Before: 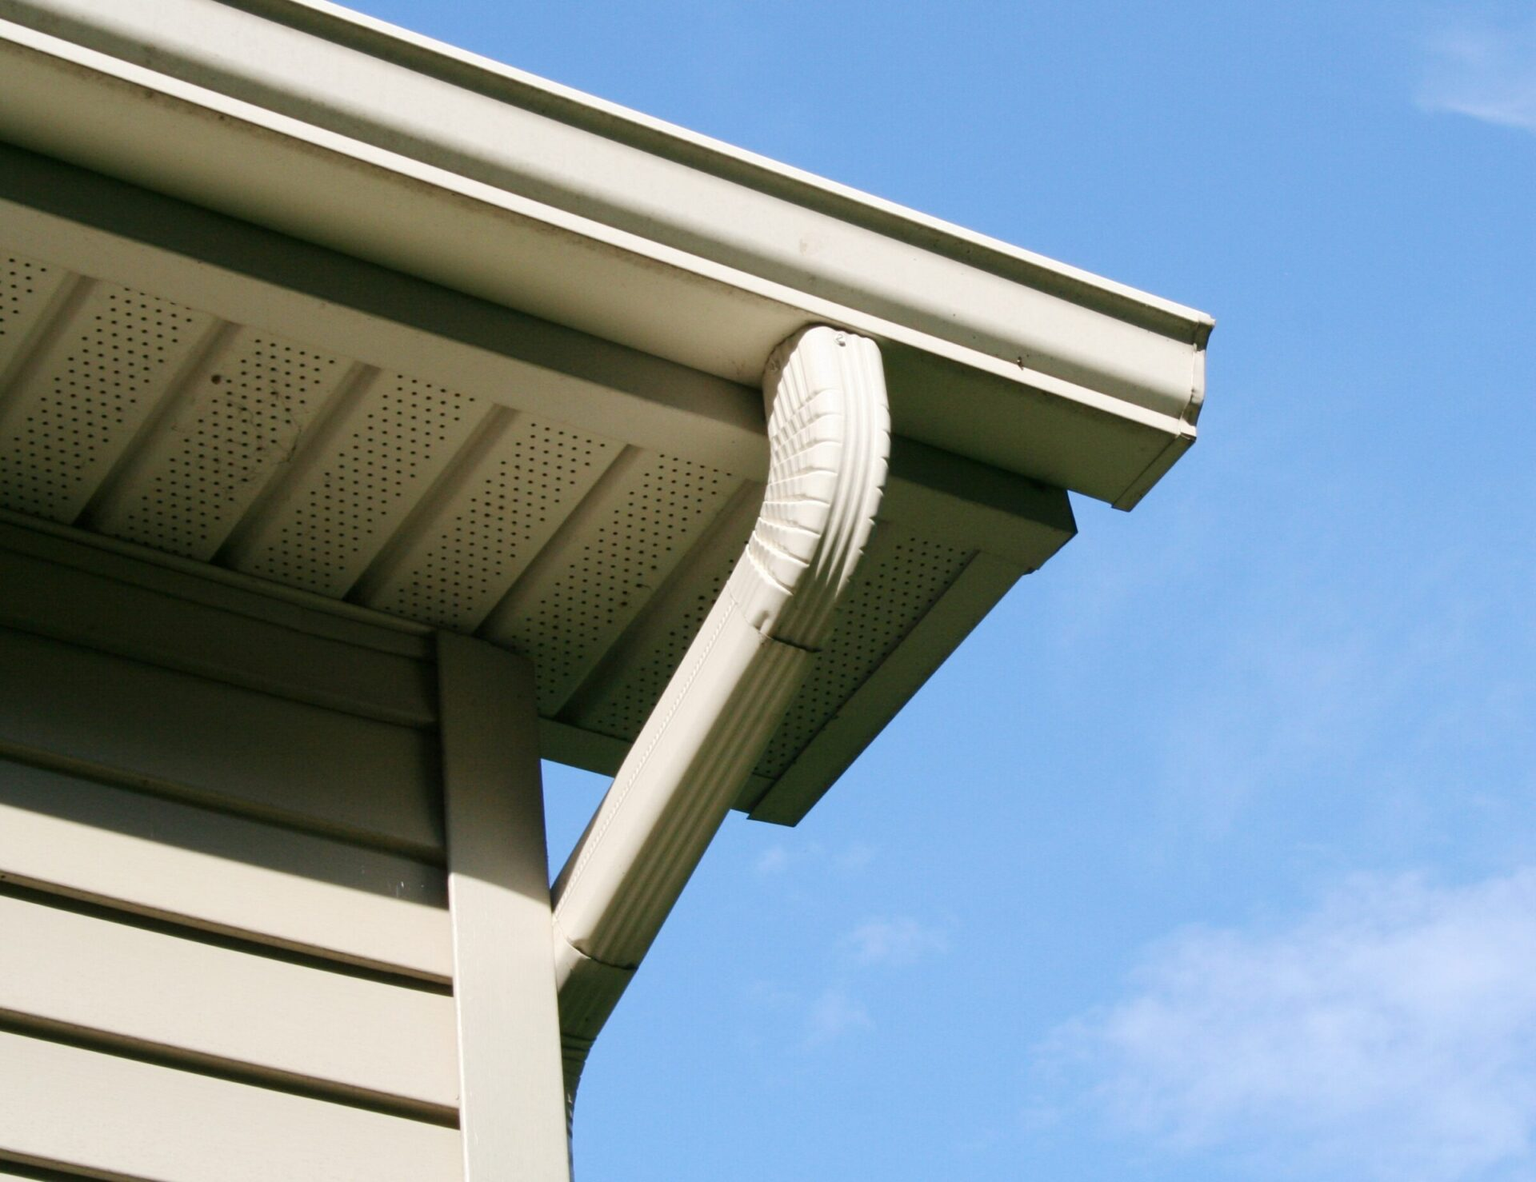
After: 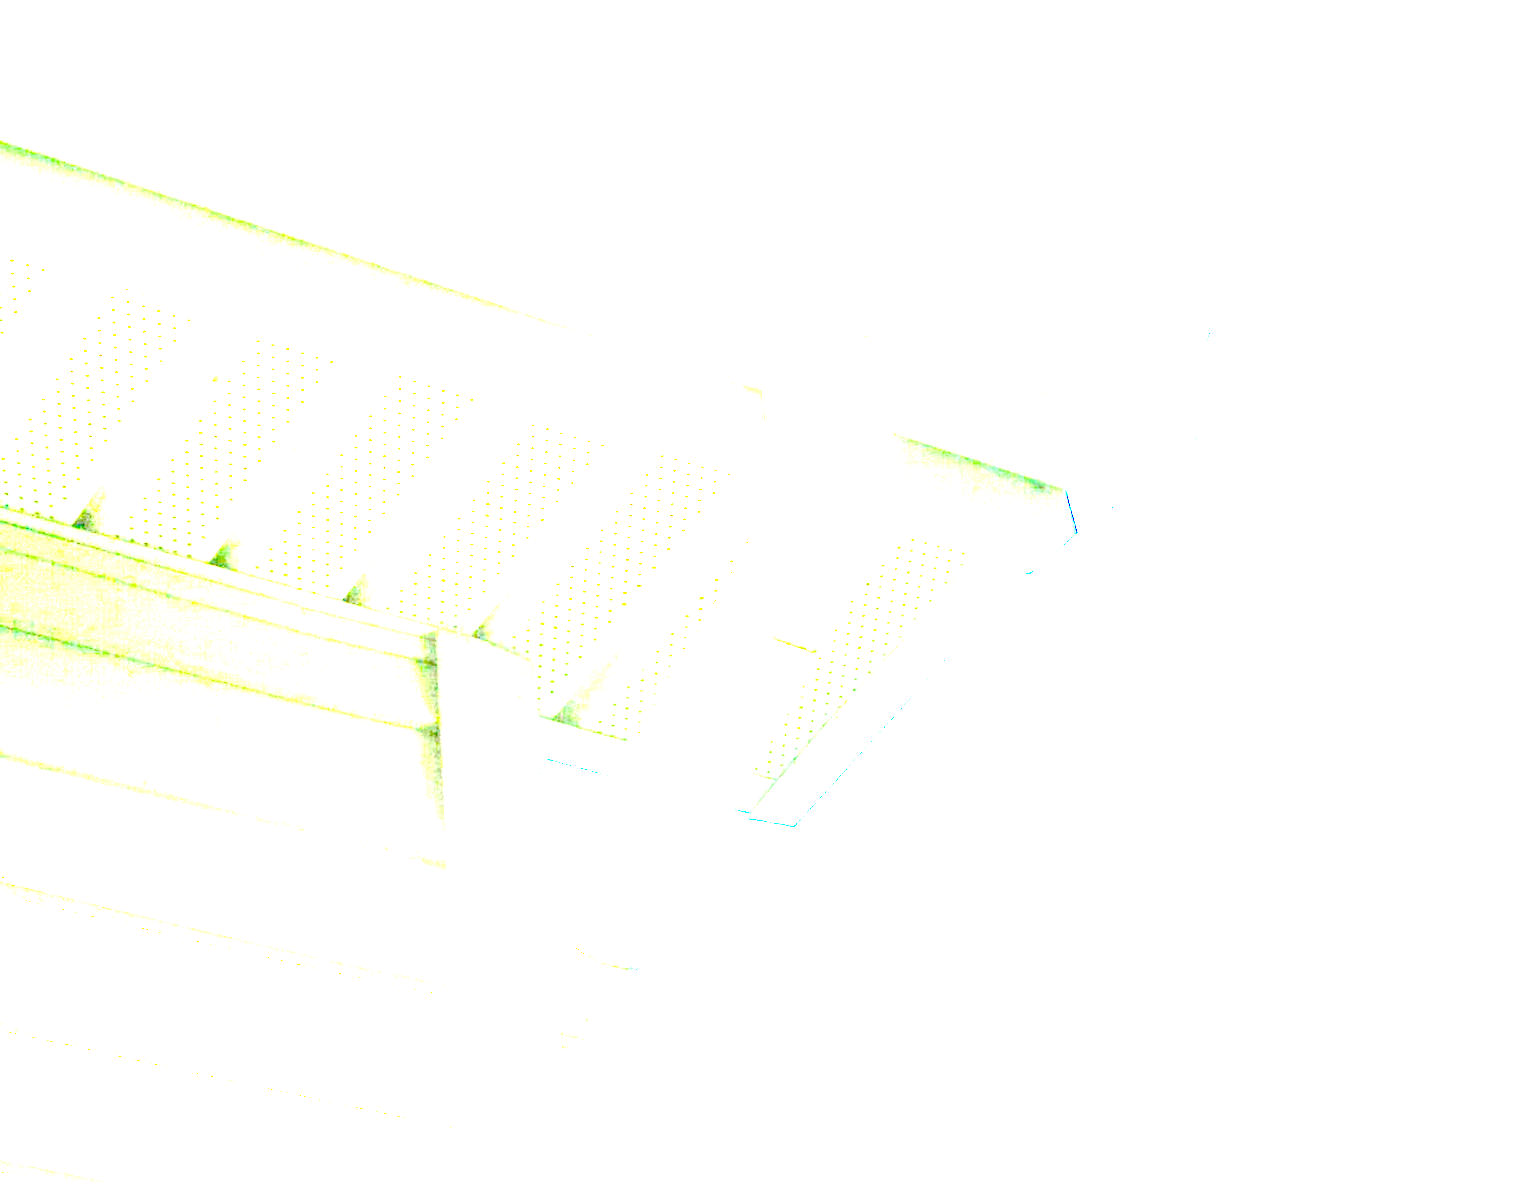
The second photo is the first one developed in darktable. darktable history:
exposure: exposure 7.908 EV, compensate highlight preservation false
